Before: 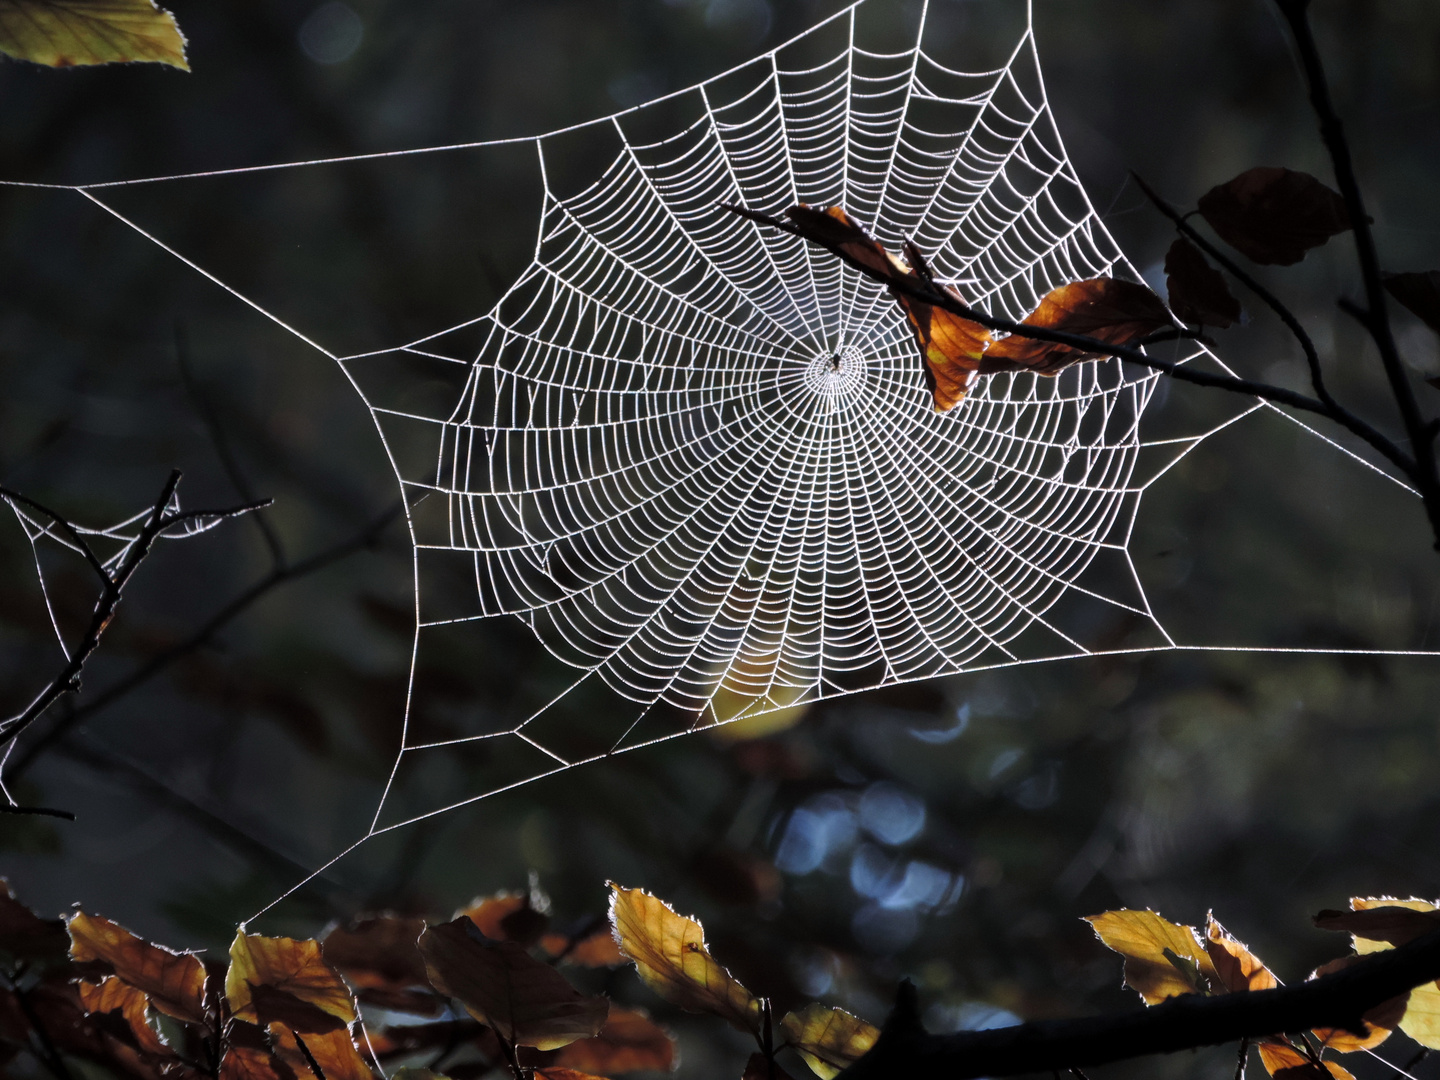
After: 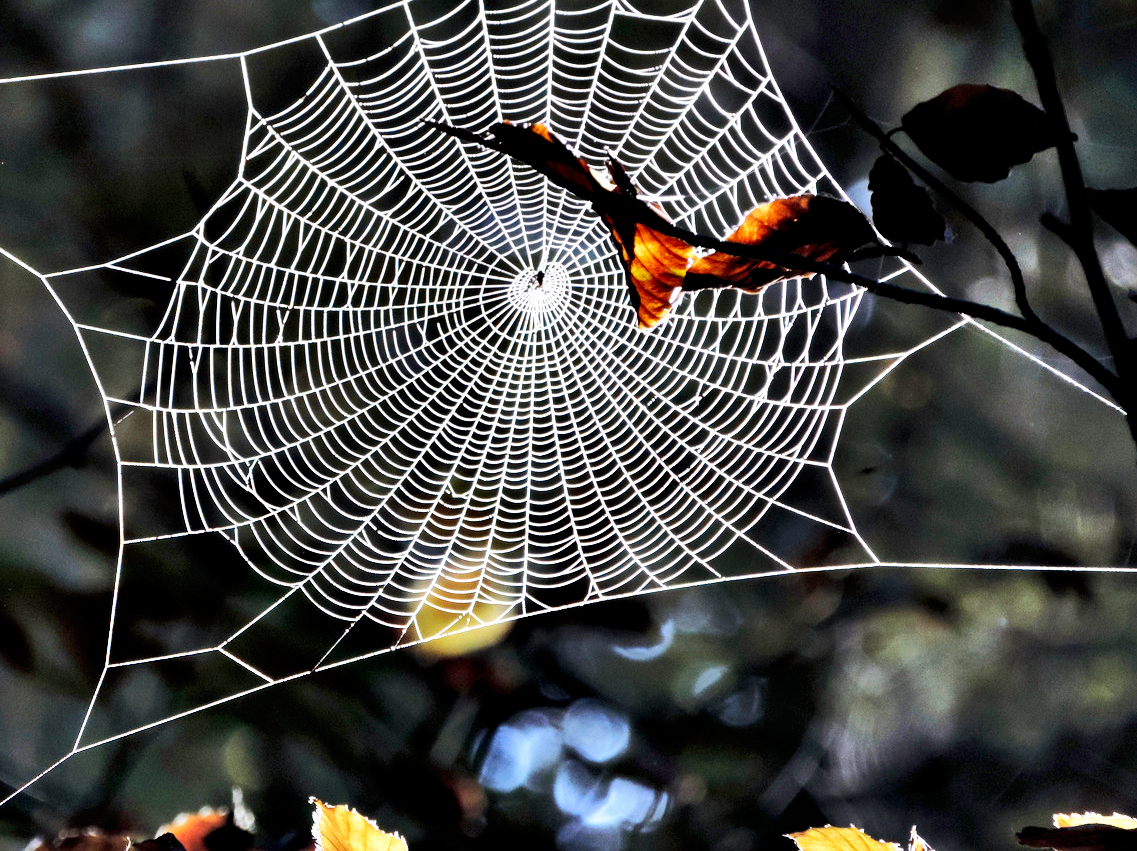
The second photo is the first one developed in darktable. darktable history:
contrast equalizer: y [[0.6 ×6], [0.55 ×6], [0 ×6], [0 ×6], [0 ×6]]
base curve: curves: ch0 [(0, 0) (0.005, 0.002) (0.15, 0.3) (0.4, 0.7) (0.75, 0.95) (1, 1)], preserve colors none
shadows and highlights: low approximation 0.01, soften with gaussian
crop and rotate: left 20.576%, top 7.712%, right 0.446%, bottom 13.472%
